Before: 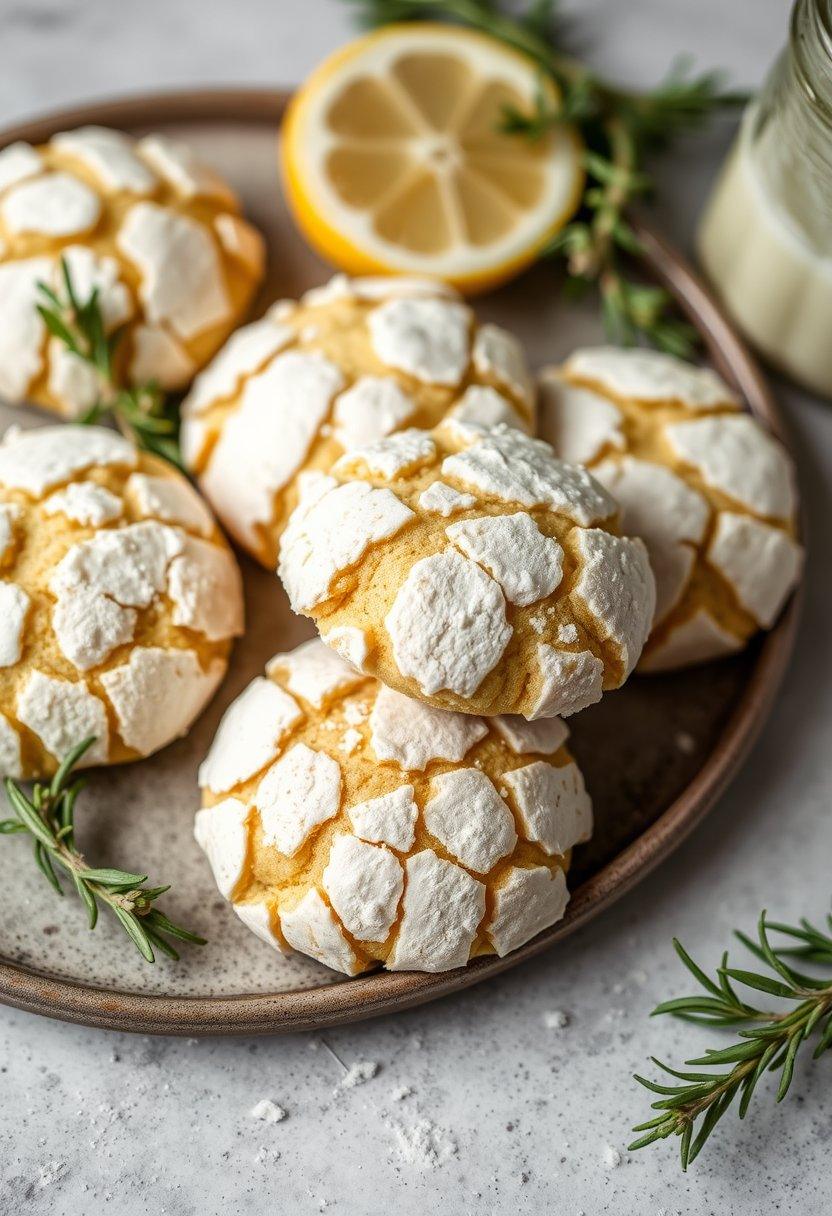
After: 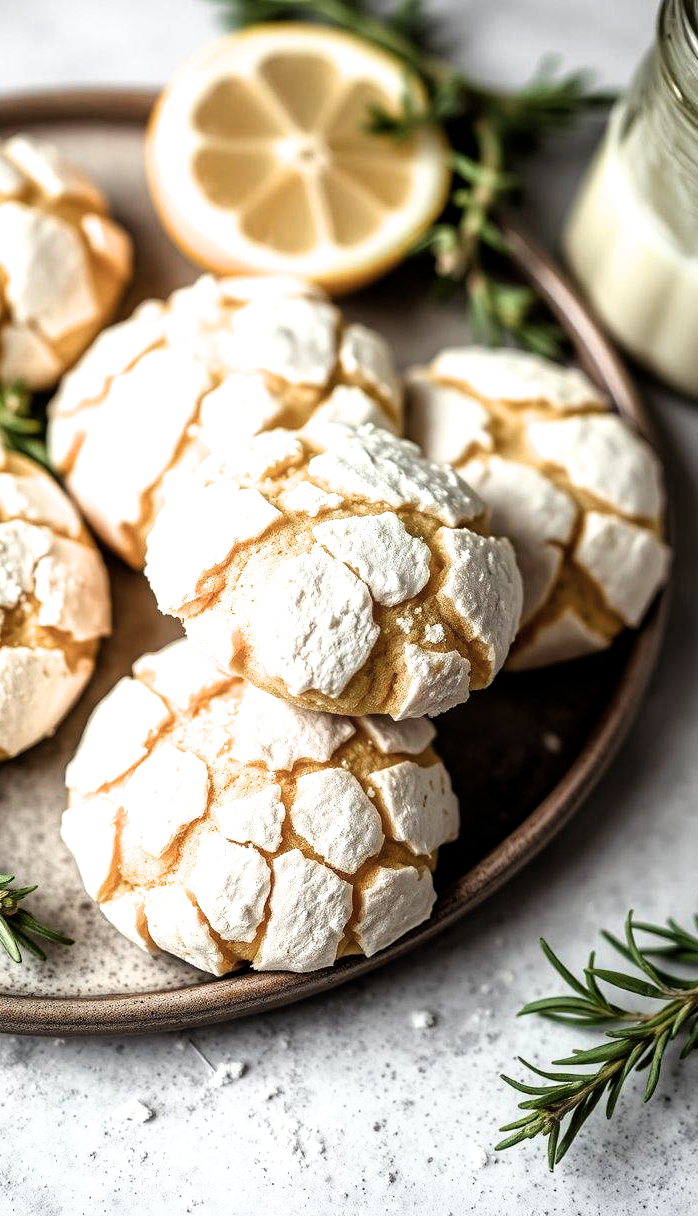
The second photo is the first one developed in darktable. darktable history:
crop: left 16.09%
exposure: exposure 0.357 EV, compensate highlight preservation false
filmic rgb: black relative exposure -8.23 EV, white relative exposure 2.2 EV, target white luminance 100%, hardness 7.17, latitude 74.94%, contrast 1.32, highlights saturation mix -1.72%, shadows ↔ highlights balance 30.7%
levels: black 0.072%
color zones: curves: ch0 [(0, 0.5) (0.143, 0.52) (0.286, 0.5) (0.429, 0.5) (0.571, 0.5) (0.714, 0.5) (0.857, 0.5) (1, 0.5)]; ch1 [(0, 0.489) (0.155, 0.45) (0.286, 0.466) (0.429, 0.5) (0.571, 0.5) (0.714, 0.5) (0.857, 0.5) (1, 0.489)]
tone equalizer: edges refinement/feathering 500, mask exposure compensation -1.57 EV, preserve details no
